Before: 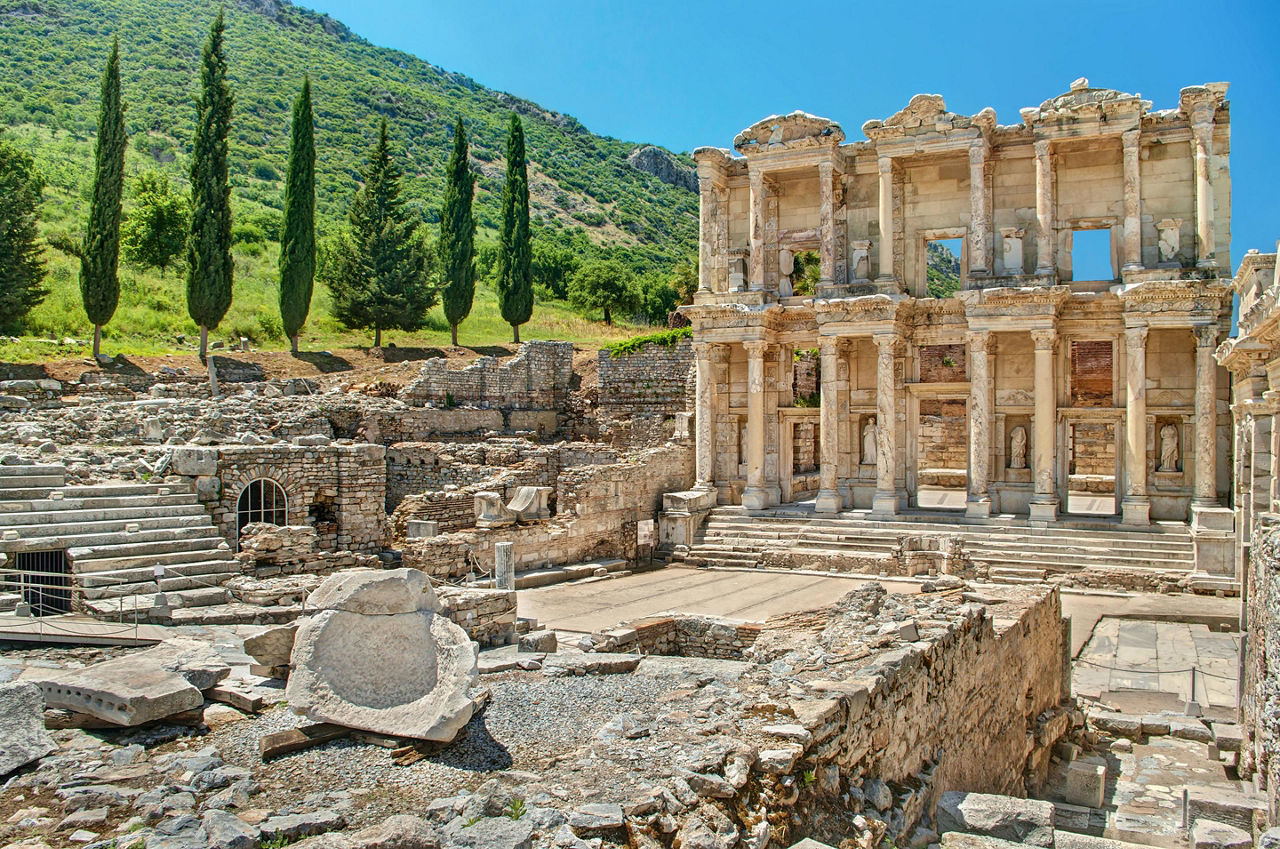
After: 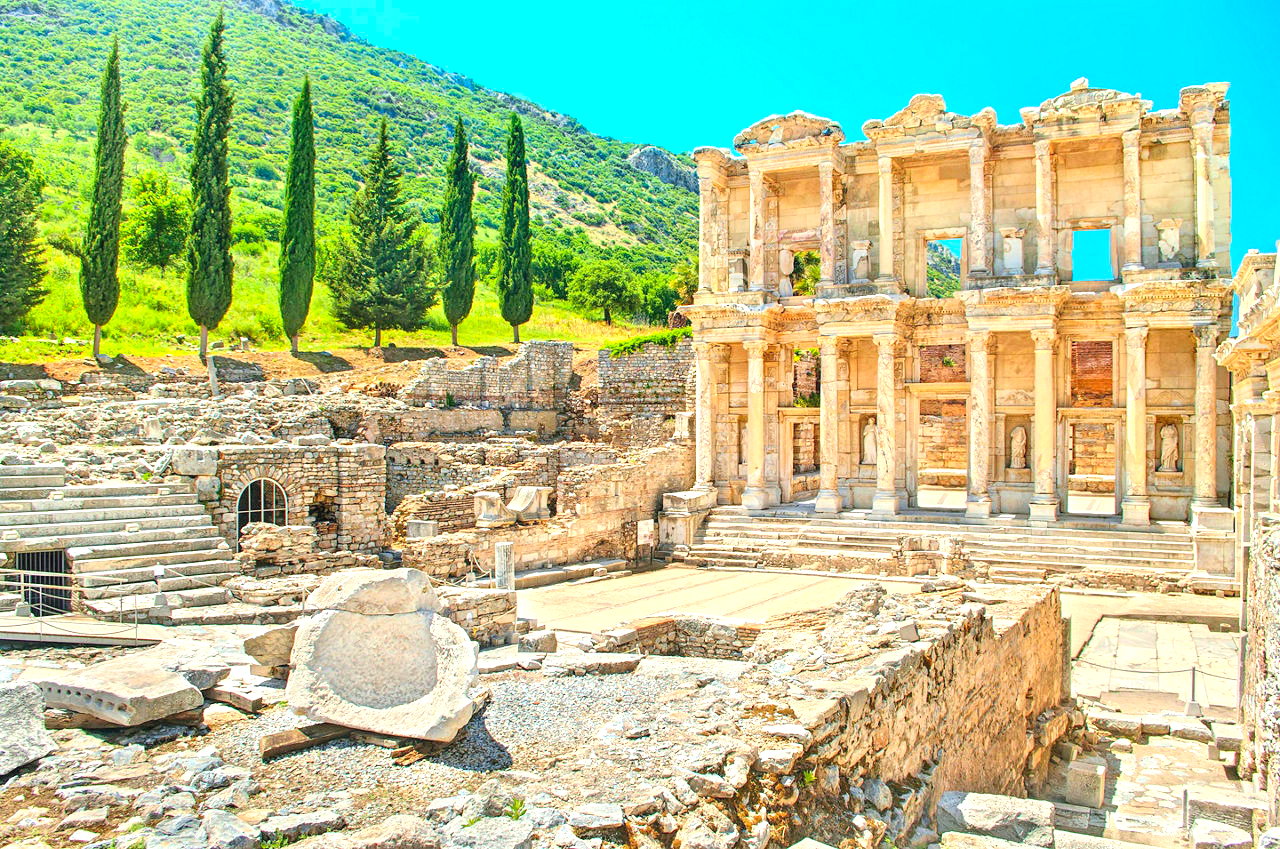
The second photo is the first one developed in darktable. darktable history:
contrast brightness saturation: contrast 0.068, brightness 0.177, saturation 0.412
exposure: black level correction 0, exposure 0.89 EV, compensate highlight preservation false
